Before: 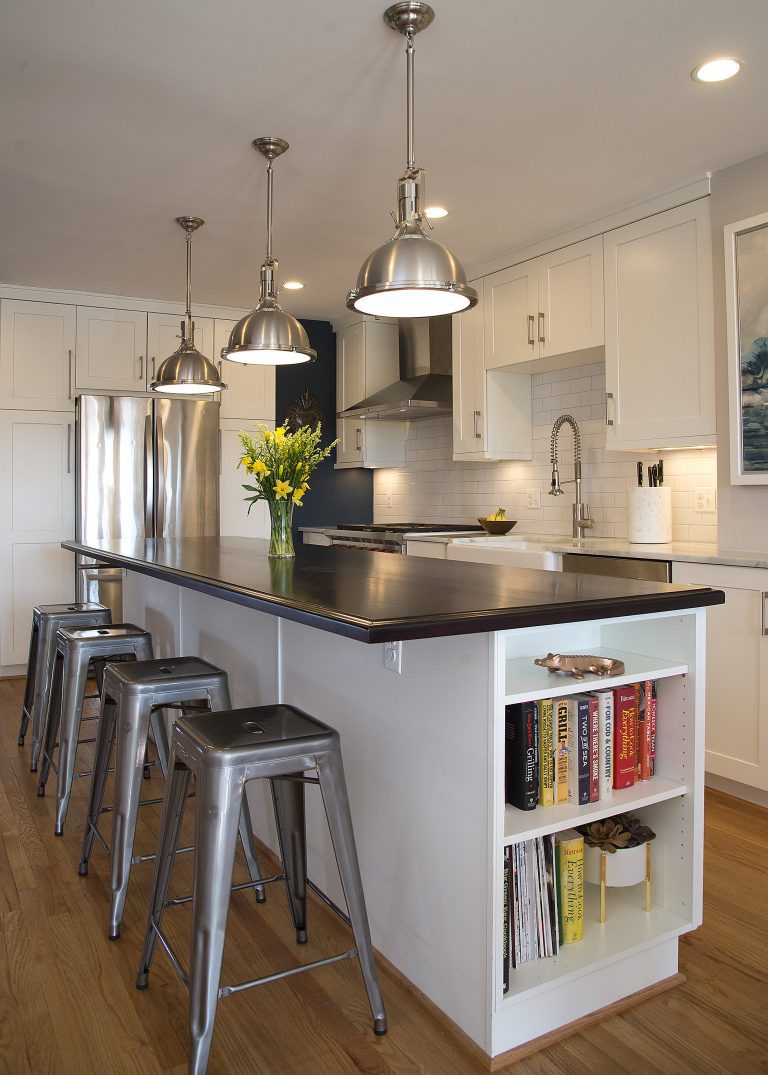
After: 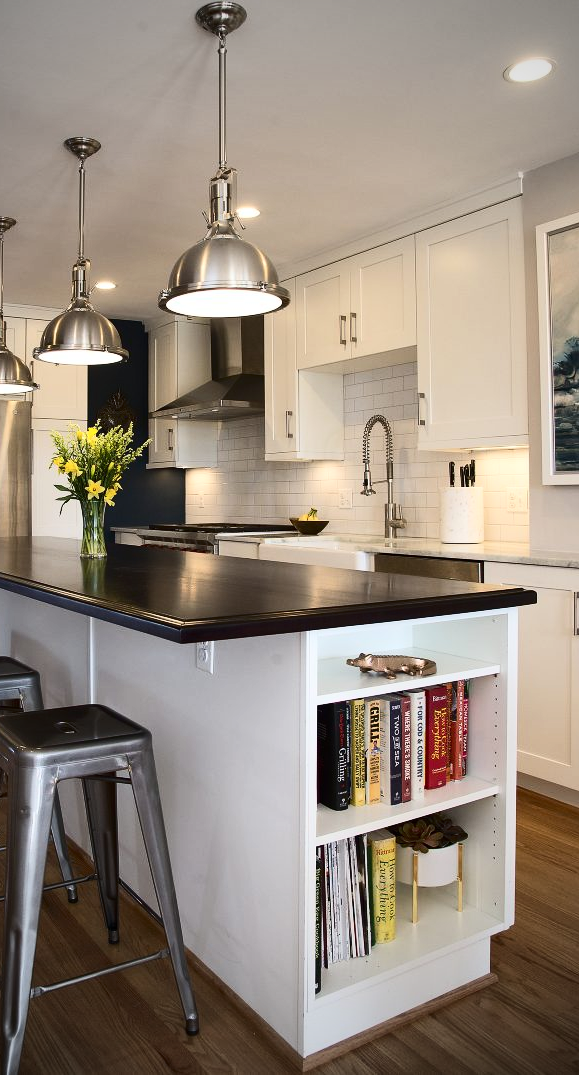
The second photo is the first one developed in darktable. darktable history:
crop and rotate: left 24.6%
vignetting: fall-off start 71.74%
contrast brightness saturation: contrast 0.28
